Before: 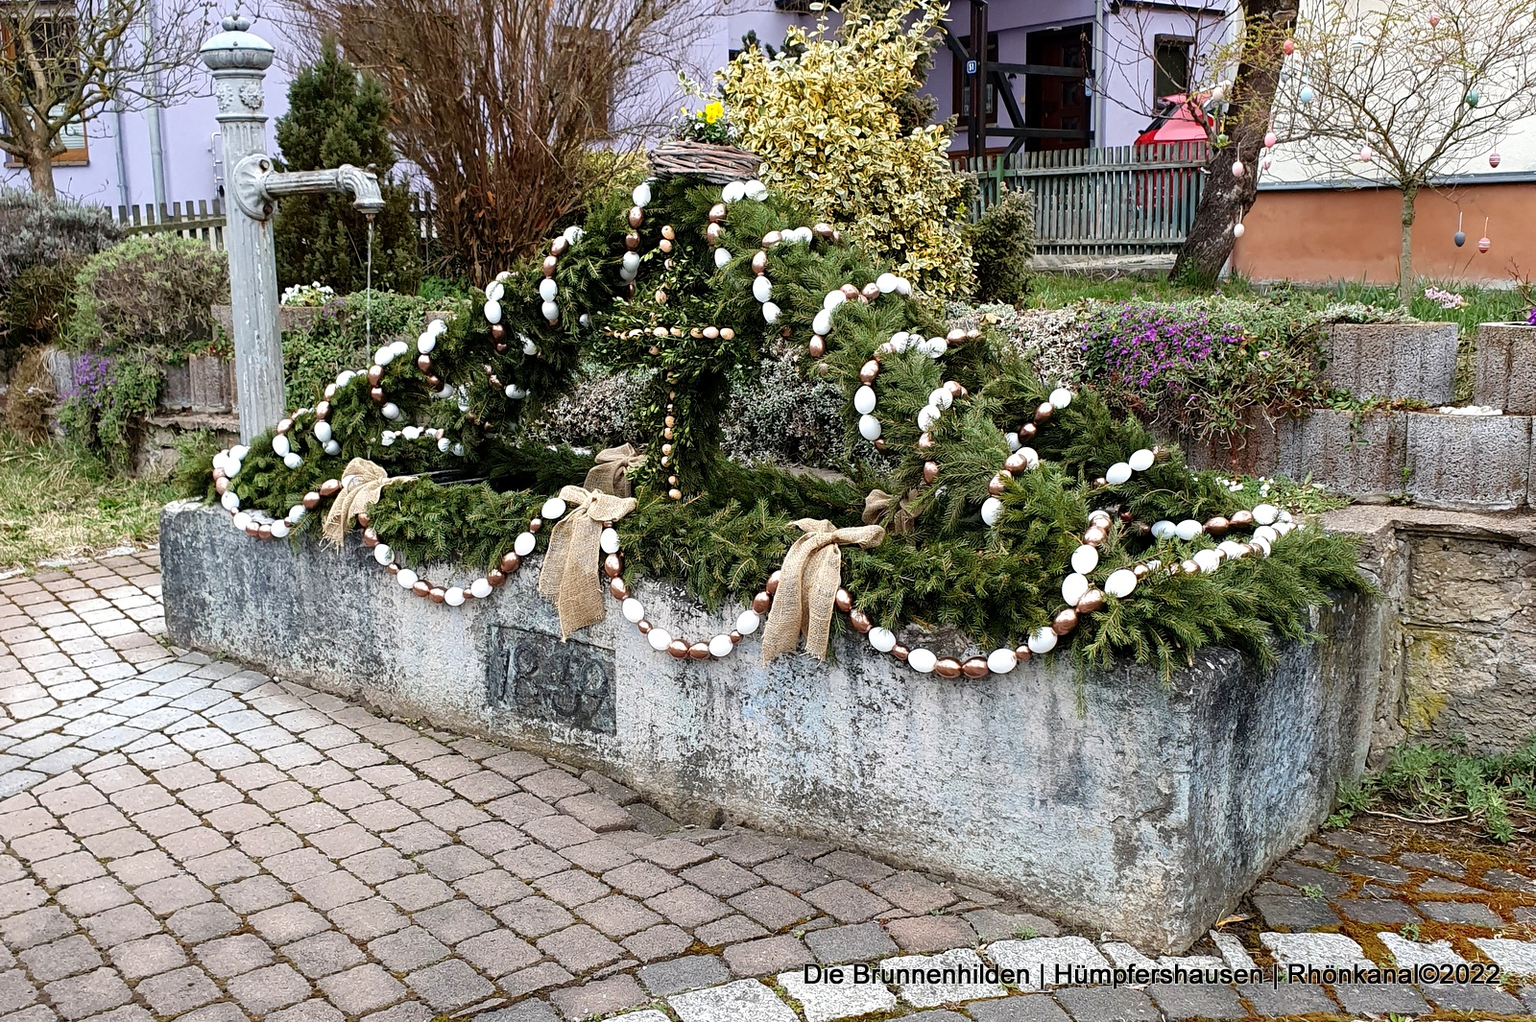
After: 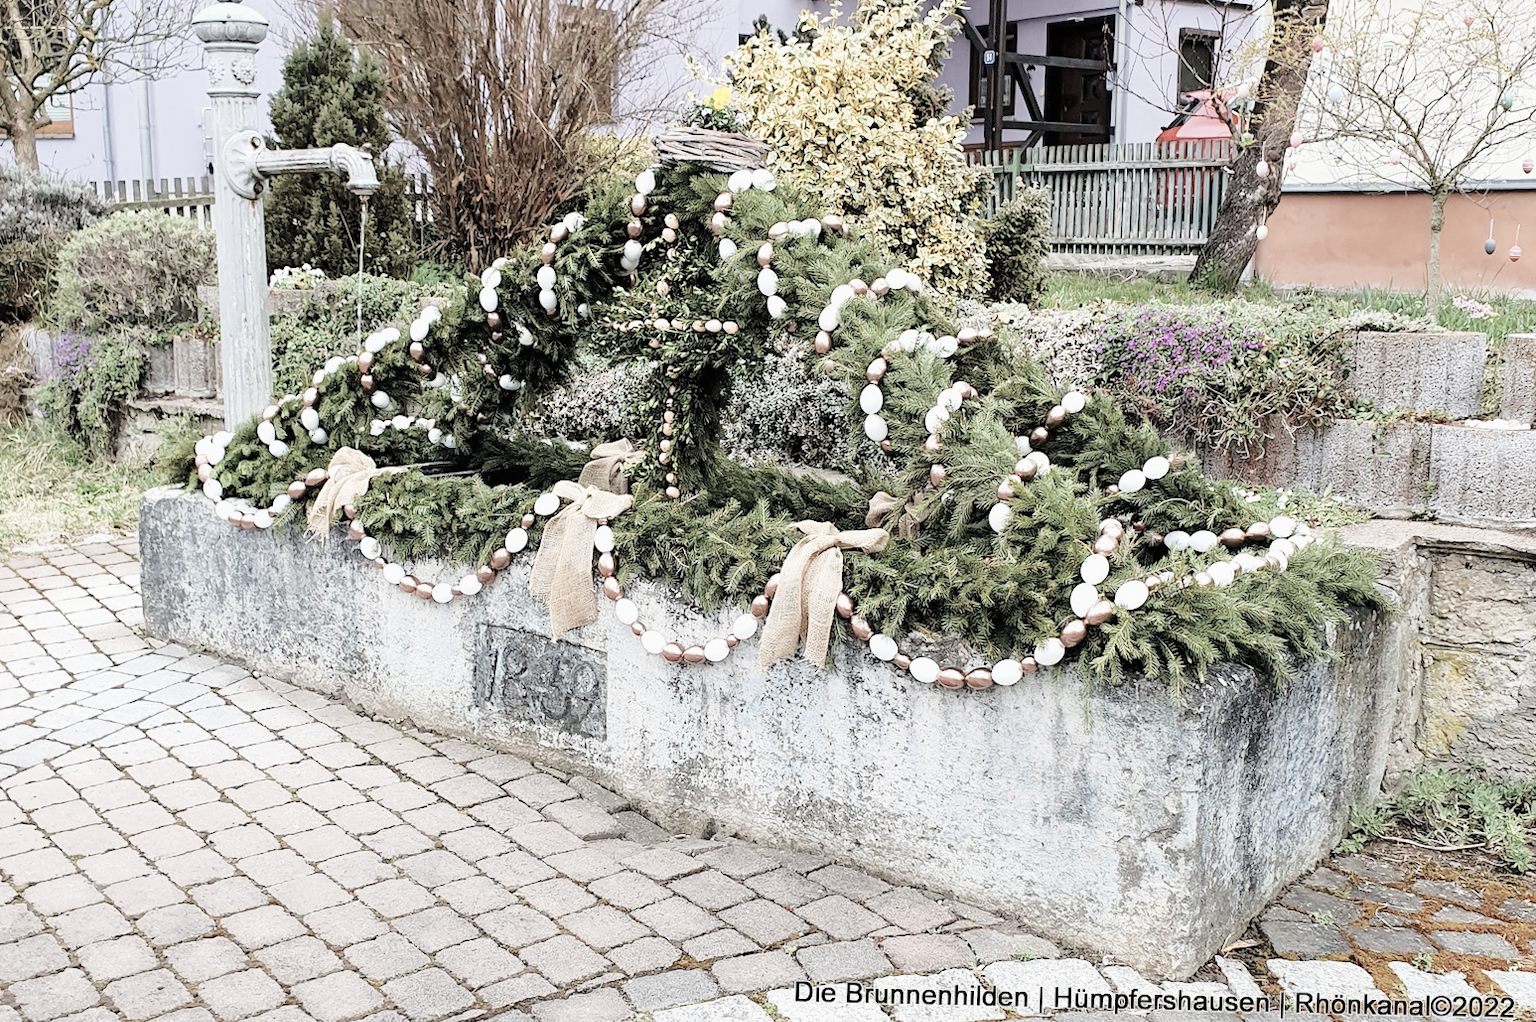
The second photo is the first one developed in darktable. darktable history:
contrast brightness saturation: brightness 0.185, saturation -0.503
tone curve: curves: ch0 [(0, 0) (0.003, 0.002) (0.011, 0.009) (0.025, 0.021) (0.044, 0.037) (0.069, 0.058) (0.1, 0.084) (0.136, 0.114) (0.177, 0.149) (0.224, 0.188) (0.277, 0.232) (0.335, 0.281) (0.399, 0.341) (0.468, 0.416) (0.543, 0.496) (0.623, 0.574) (0.709, 0.659) (0.801, 0.754) (0.898, 0.876) (1, 1)], color space Lab, independent channels, preserve colors none
exposure: black level correction 0, exposure 1.465 EV, compensate exposure bias true, compensate highlight preservation false
filmic rgb: black relative exposure -7.65 EV, white relative exposure 4.56 EV, hardness 3.61, contrast 0.995
crop and rotate: angle -1.29°
